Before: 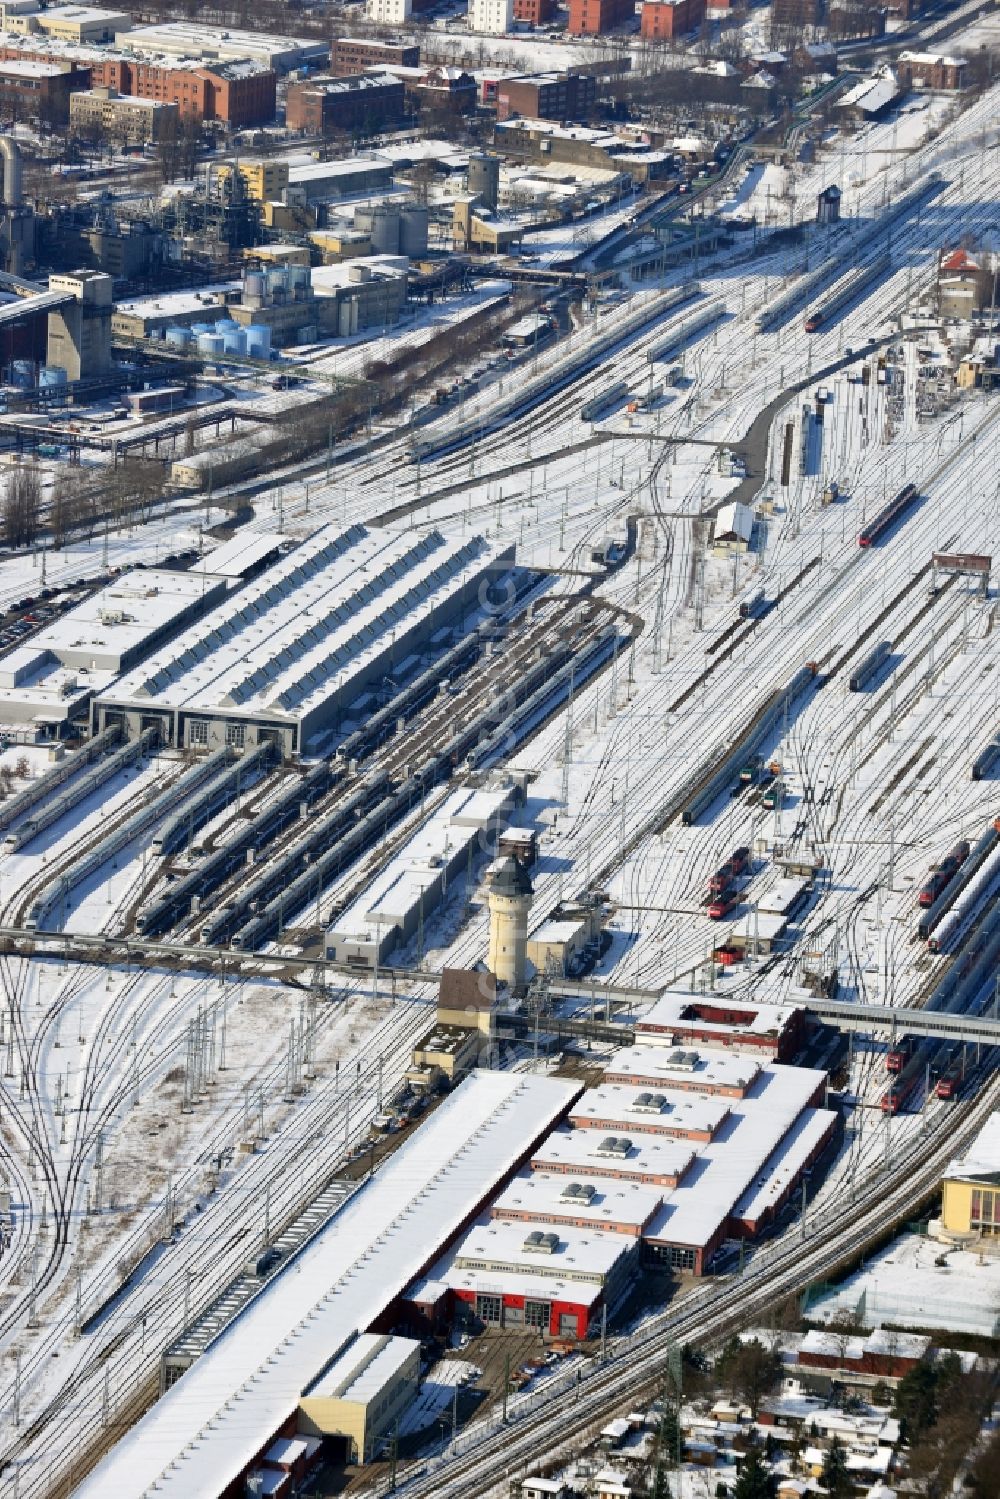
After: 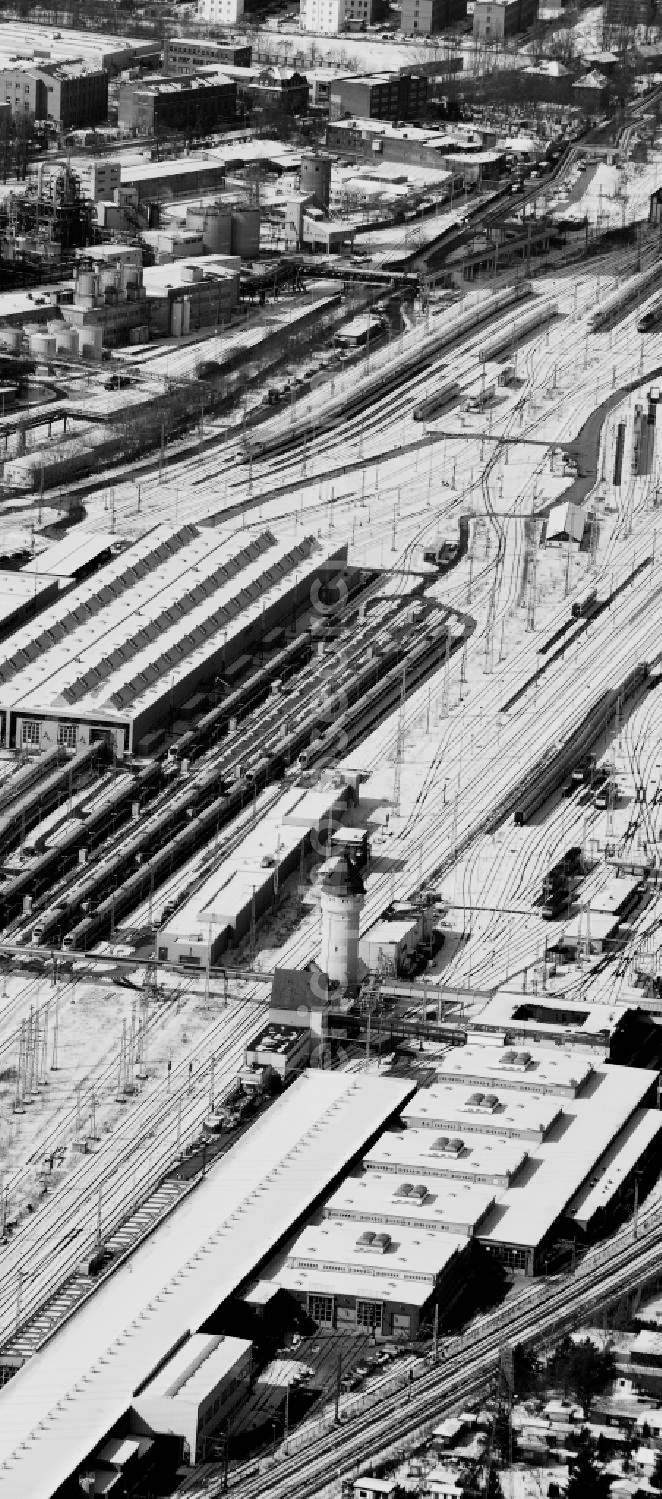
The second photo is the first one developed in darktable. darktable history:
filmic rgb: black relative exposure -5.15 EV, white relative exposure 3.54 EV, hardness 3.19, contrast 1.202, highlights saturation mix -49.73%, preserve chrominance no, color science v5 (2021)
crop: left 16.895%, right 16.836%
contrast brightness saturation: contrast 0.149, brightness -0.011, saturation 0.103
contrast equalizer: octaves 7, y [[0.5, 0.488, 0.462, 0.461, 0.491, 0.5], [0.5 ×6], [0.5 ×6], [0 ×6], [0 ×6]]
